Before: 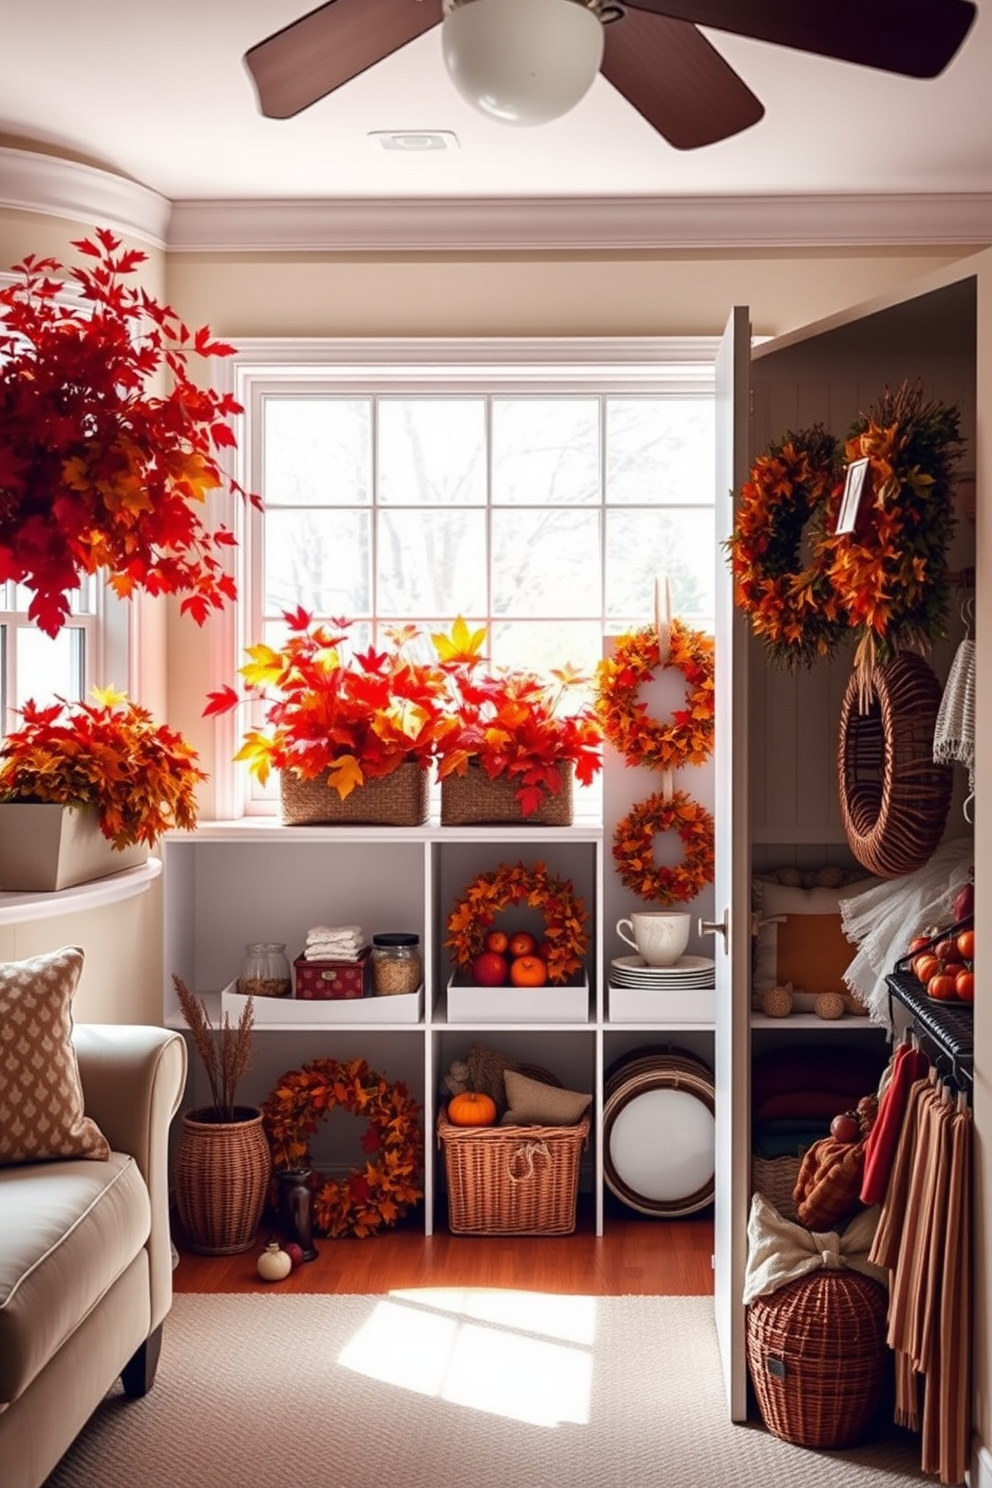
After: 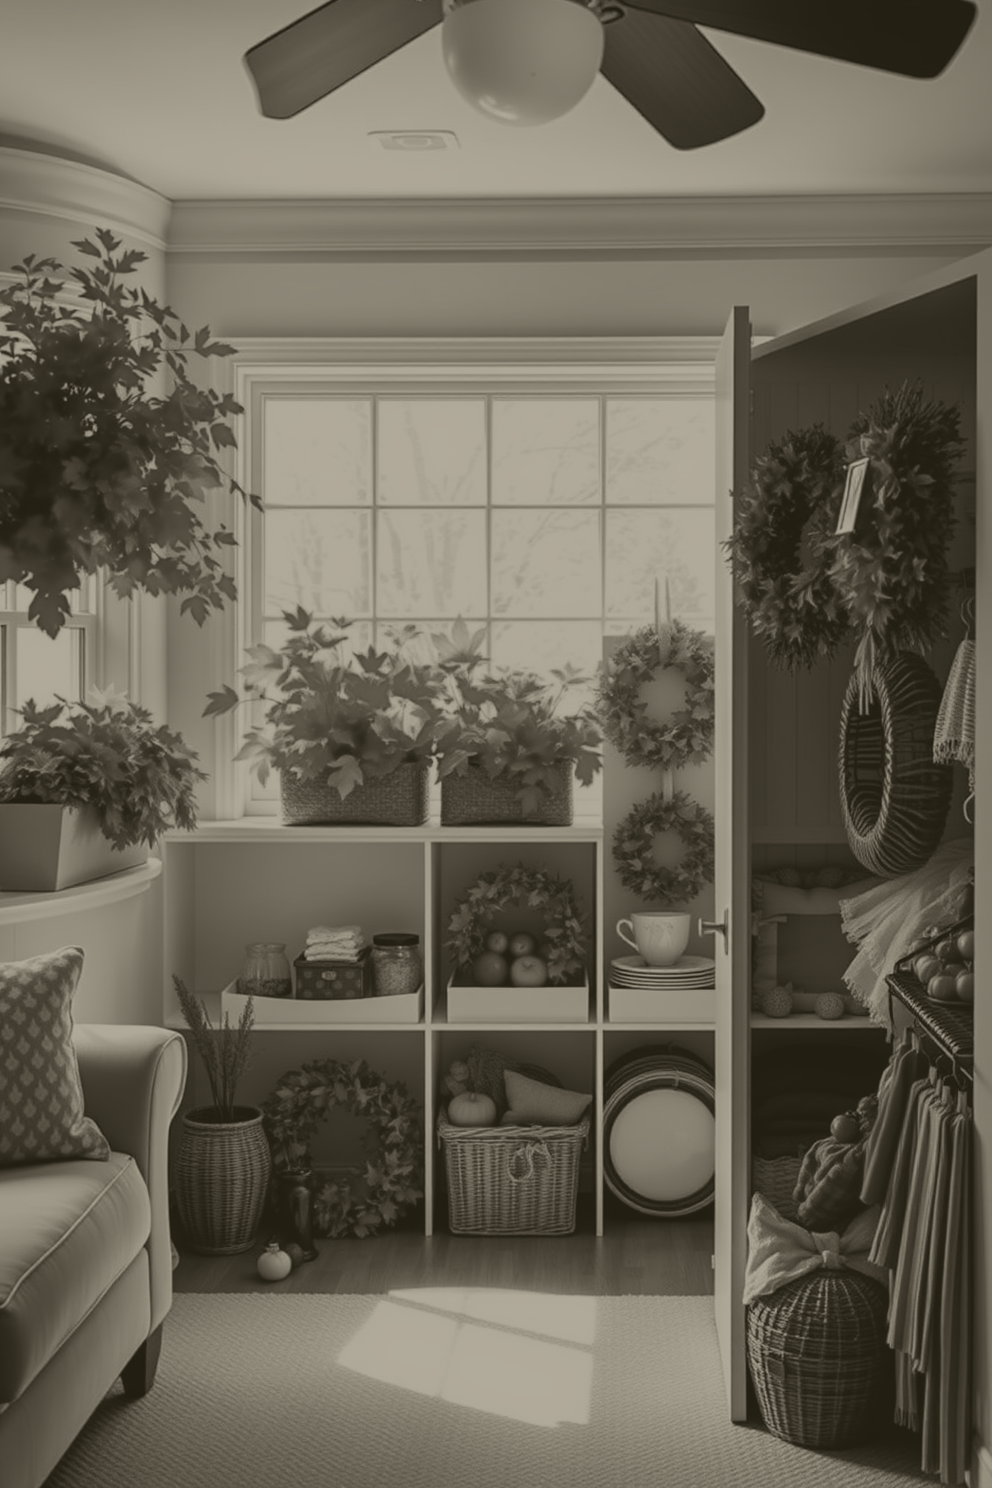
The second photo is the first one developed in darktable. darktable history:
exposure: compensate highlight preservation false
colorize: hue 41.44°, saturation 22%, source mix 60%, lightness 10.61%
white balance: red 0.871, blue 1.249
